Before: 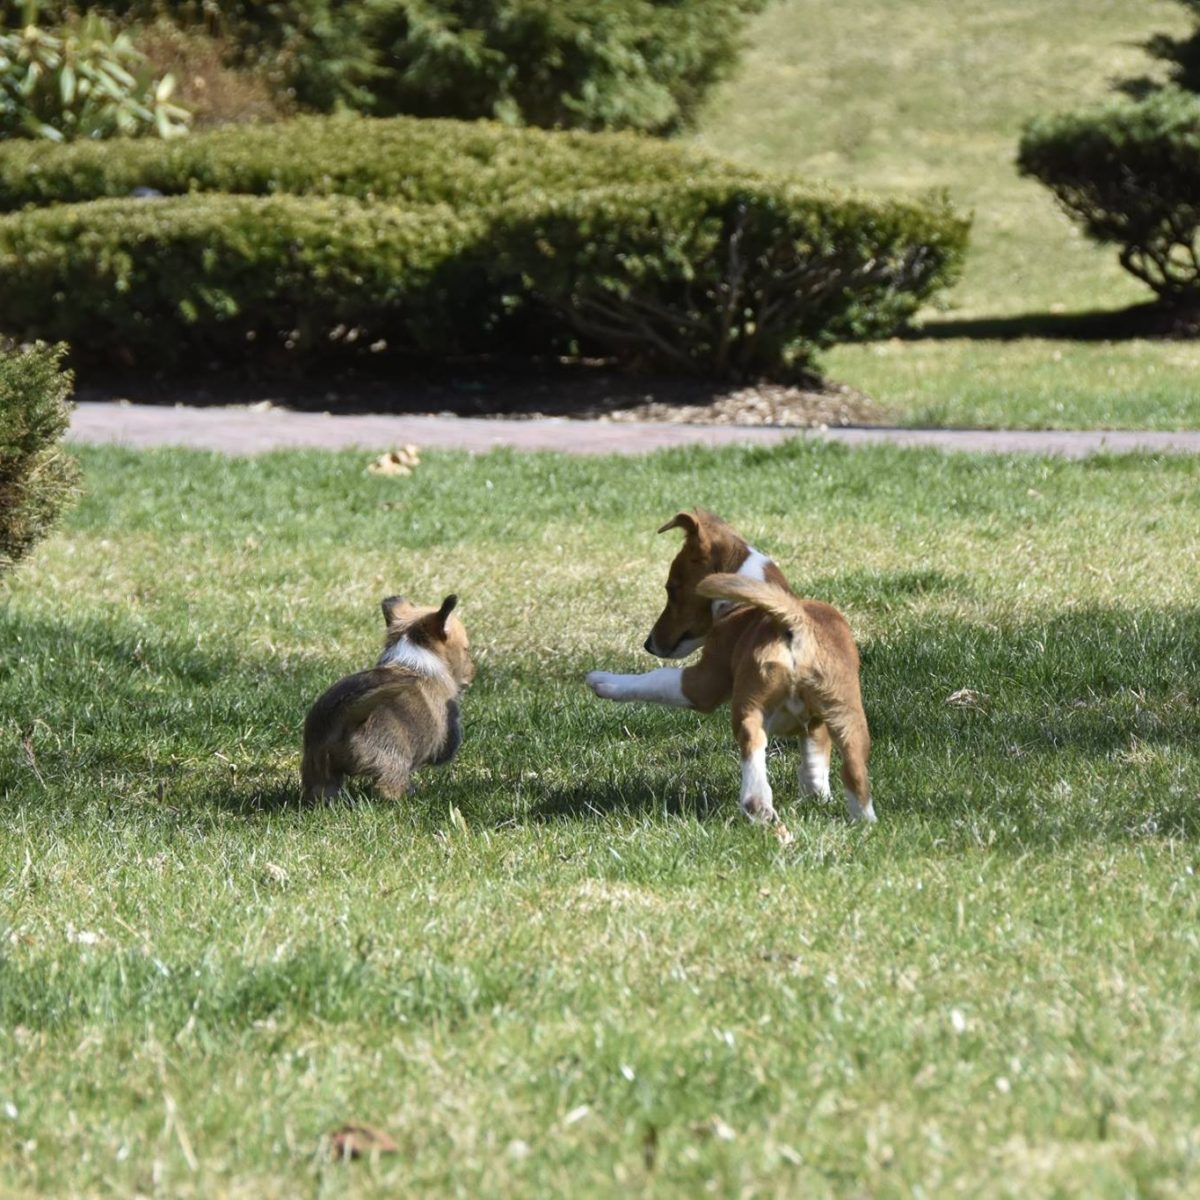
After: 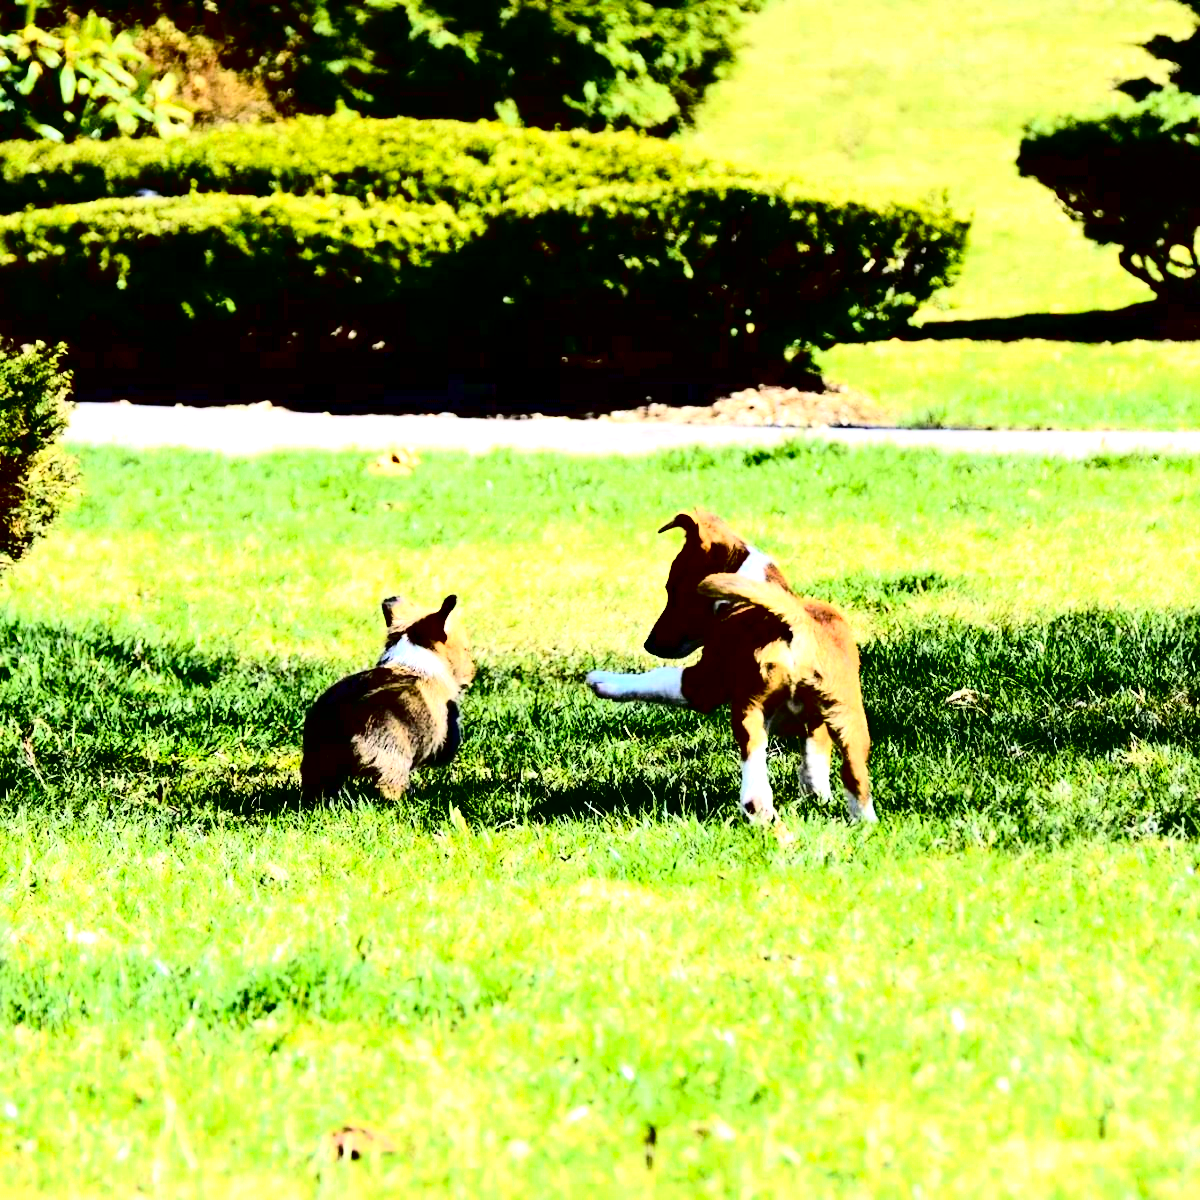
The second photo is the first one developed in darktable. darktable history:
exposure: exposure 1.137 EV, compensate highlight preservation false
contrast brightness saturation: contrast 0.77, brightness -1, saturation 1
